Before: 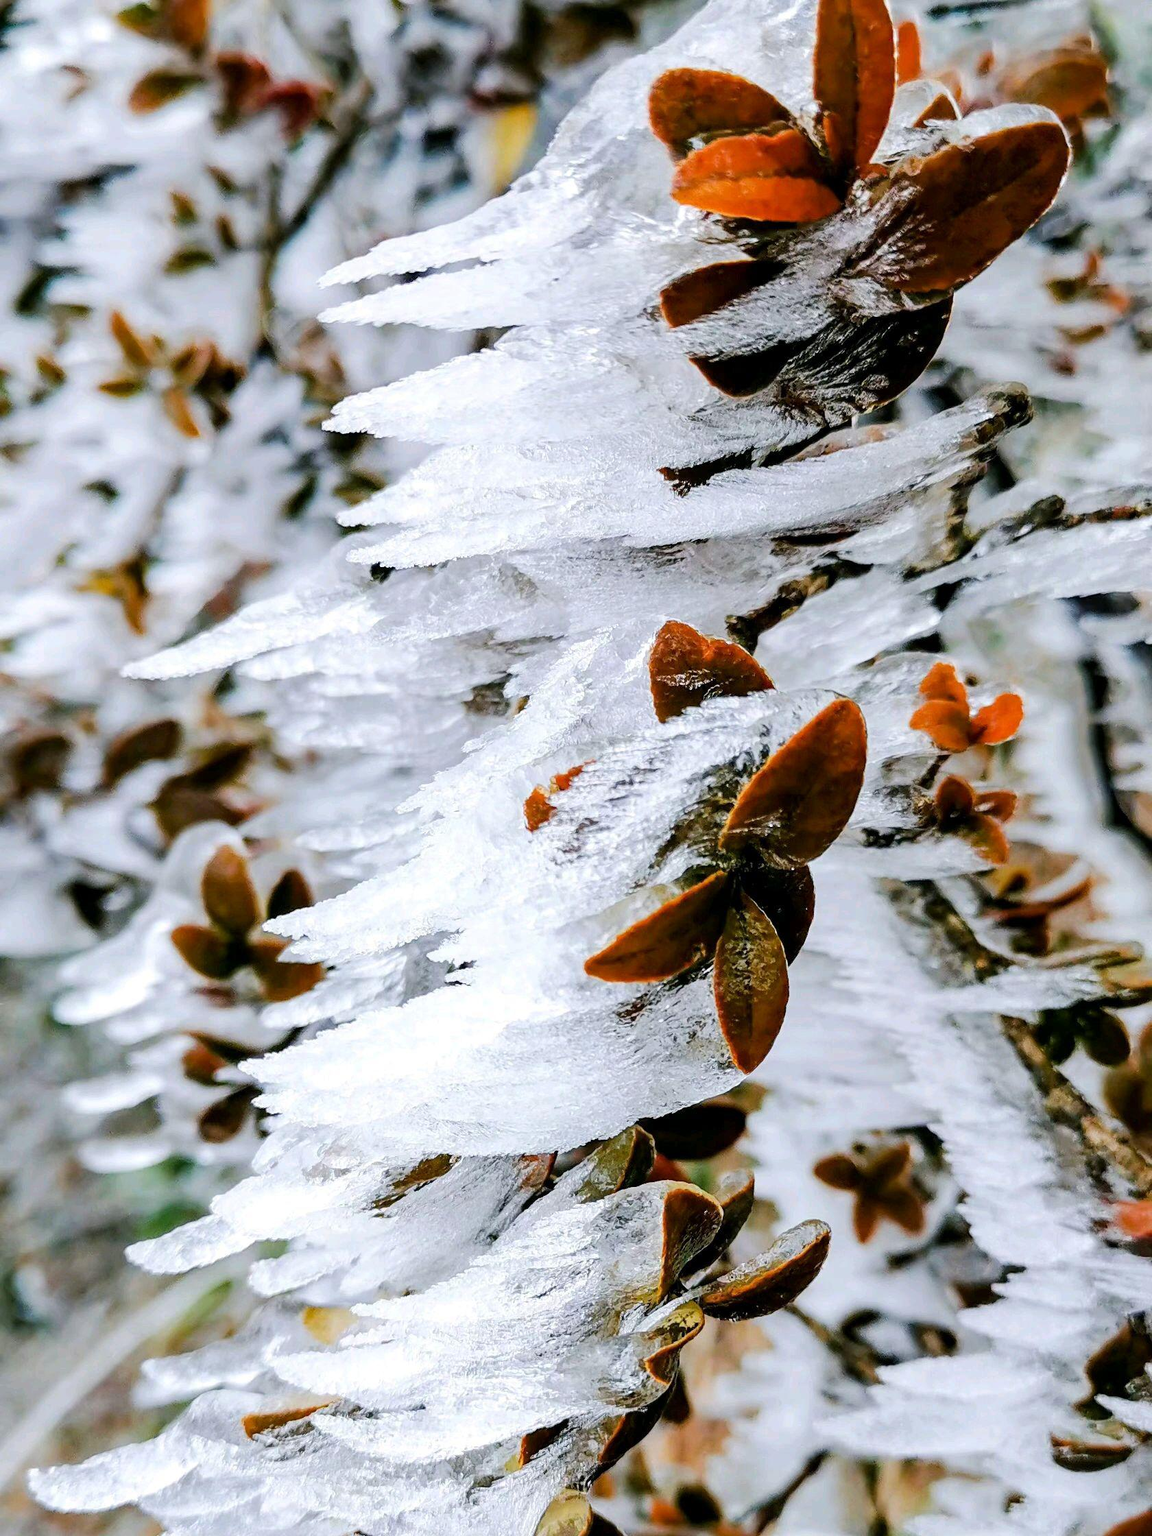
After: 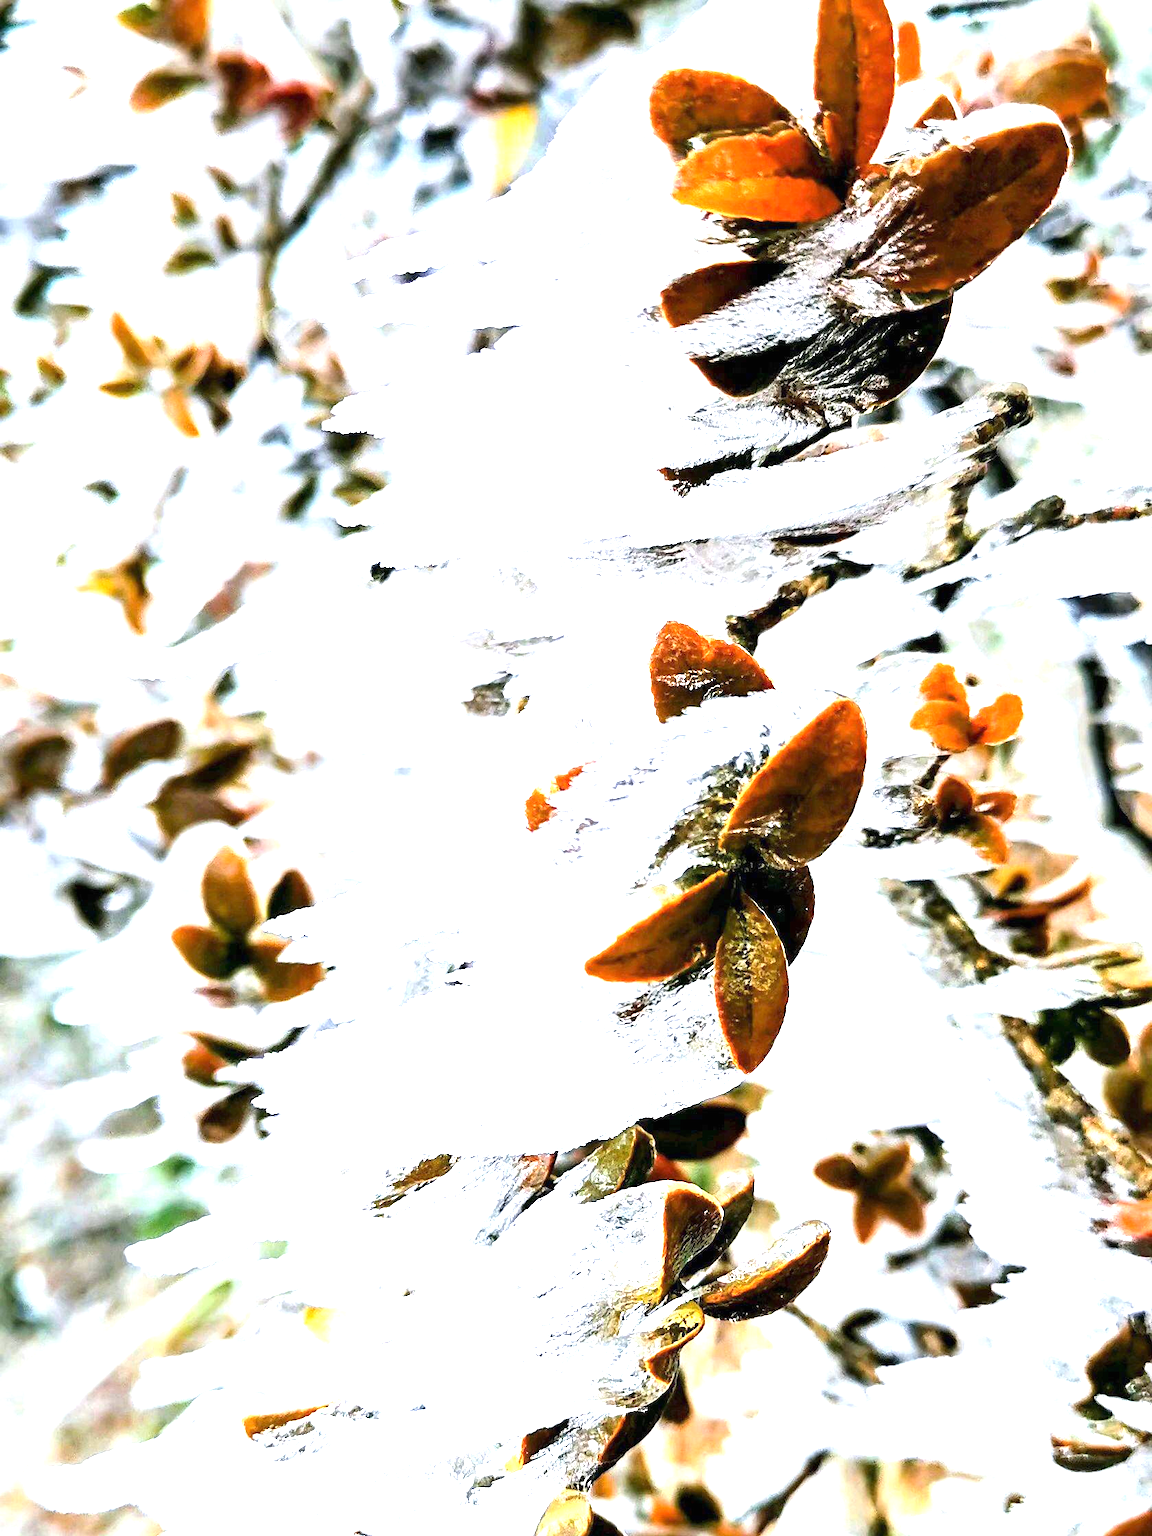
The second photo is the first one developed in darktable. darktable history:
exposure: black level correction 0, exposure 1.61 EV, compensate highlight preservation false
